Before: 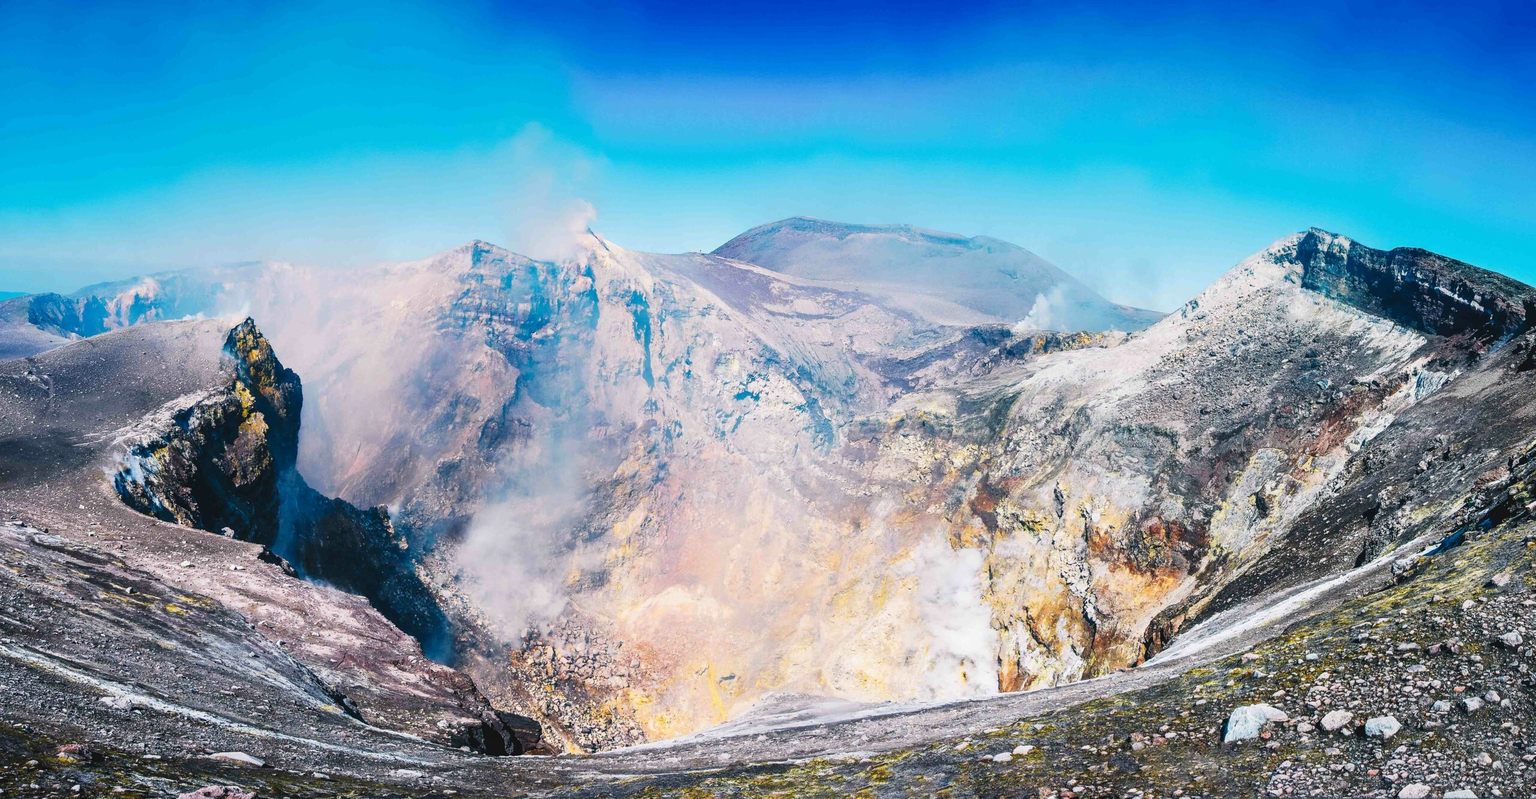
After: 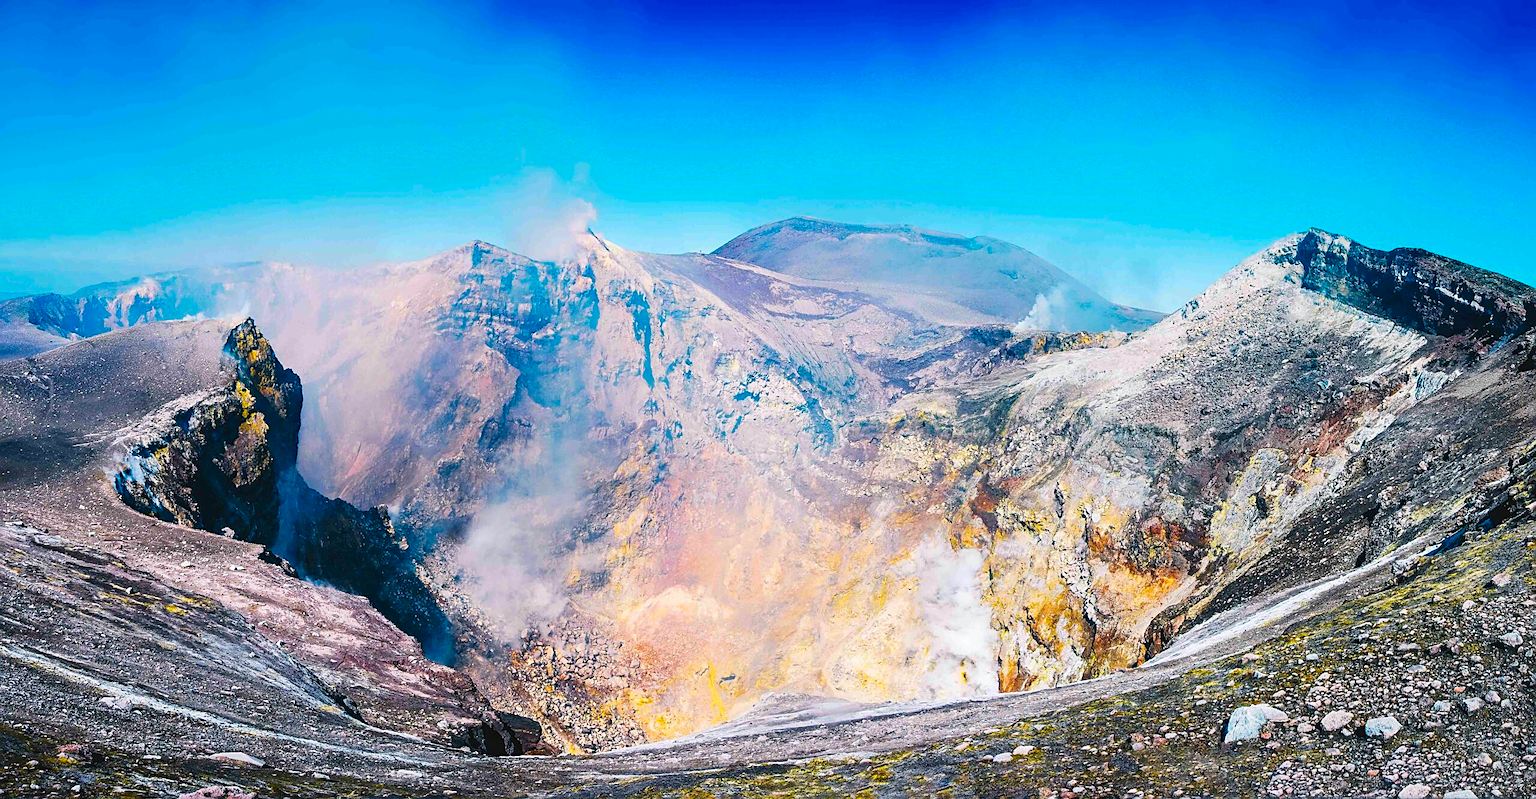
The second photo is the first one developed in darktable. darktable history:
color balance rgb: perceptual saturation grading › global saturation 25%, global vibrance 20%
sharpen: on, module defaults
haze removal: compatibility mode true, adaptive false
